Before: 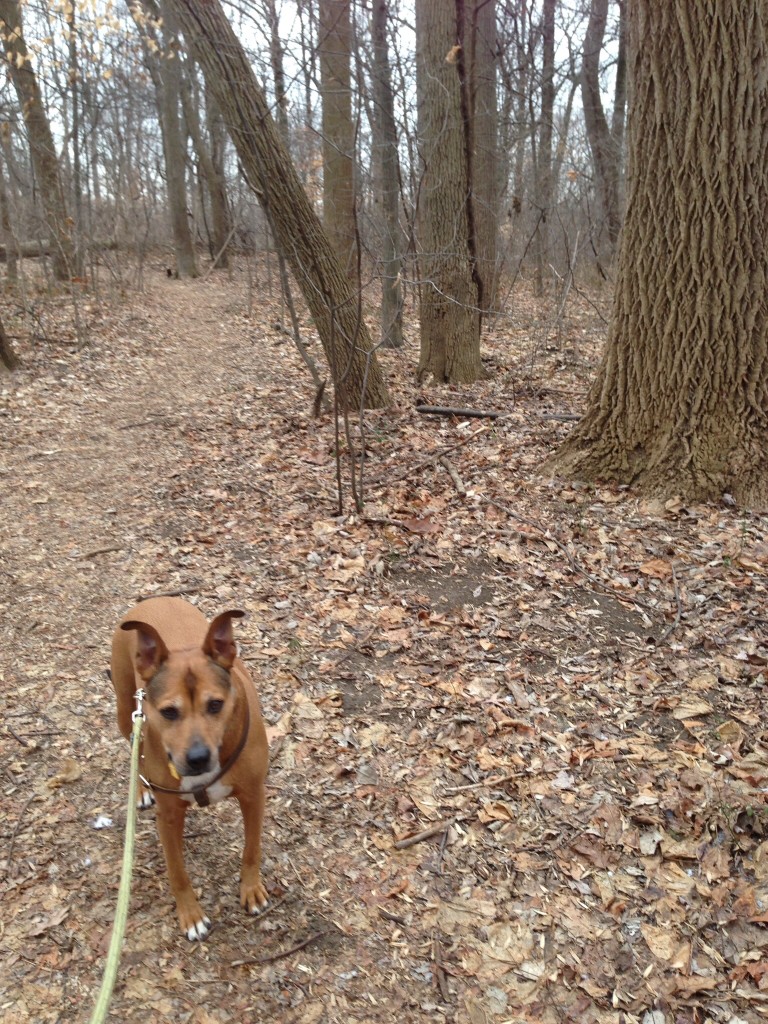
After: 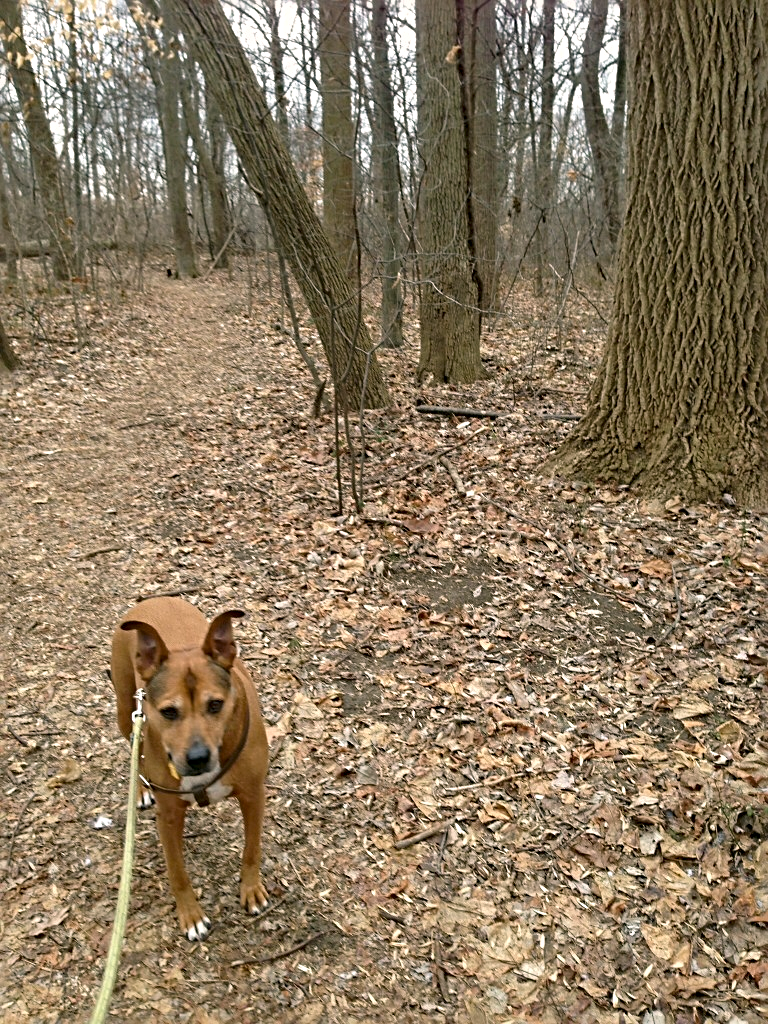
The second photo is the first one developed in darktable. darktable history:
color correction: highlights a* 4.02, highlights b* 4.98, shadows a* -7.55, shadows b* 4.98
haze removal: compatibility mode true, adaptive false
sharpen: radius 3.119
